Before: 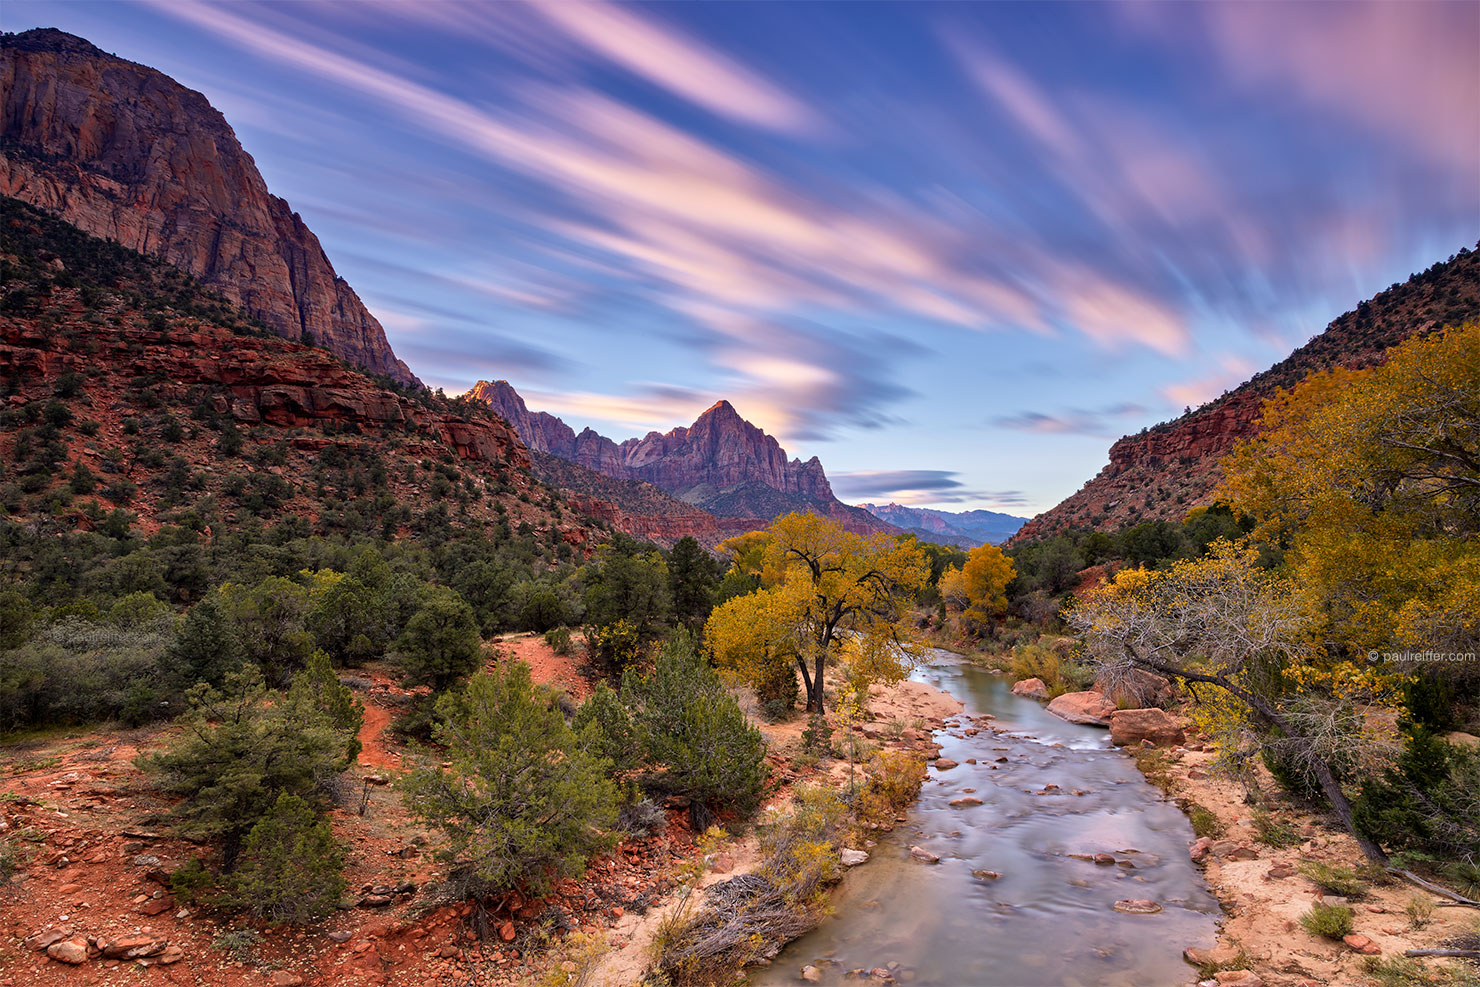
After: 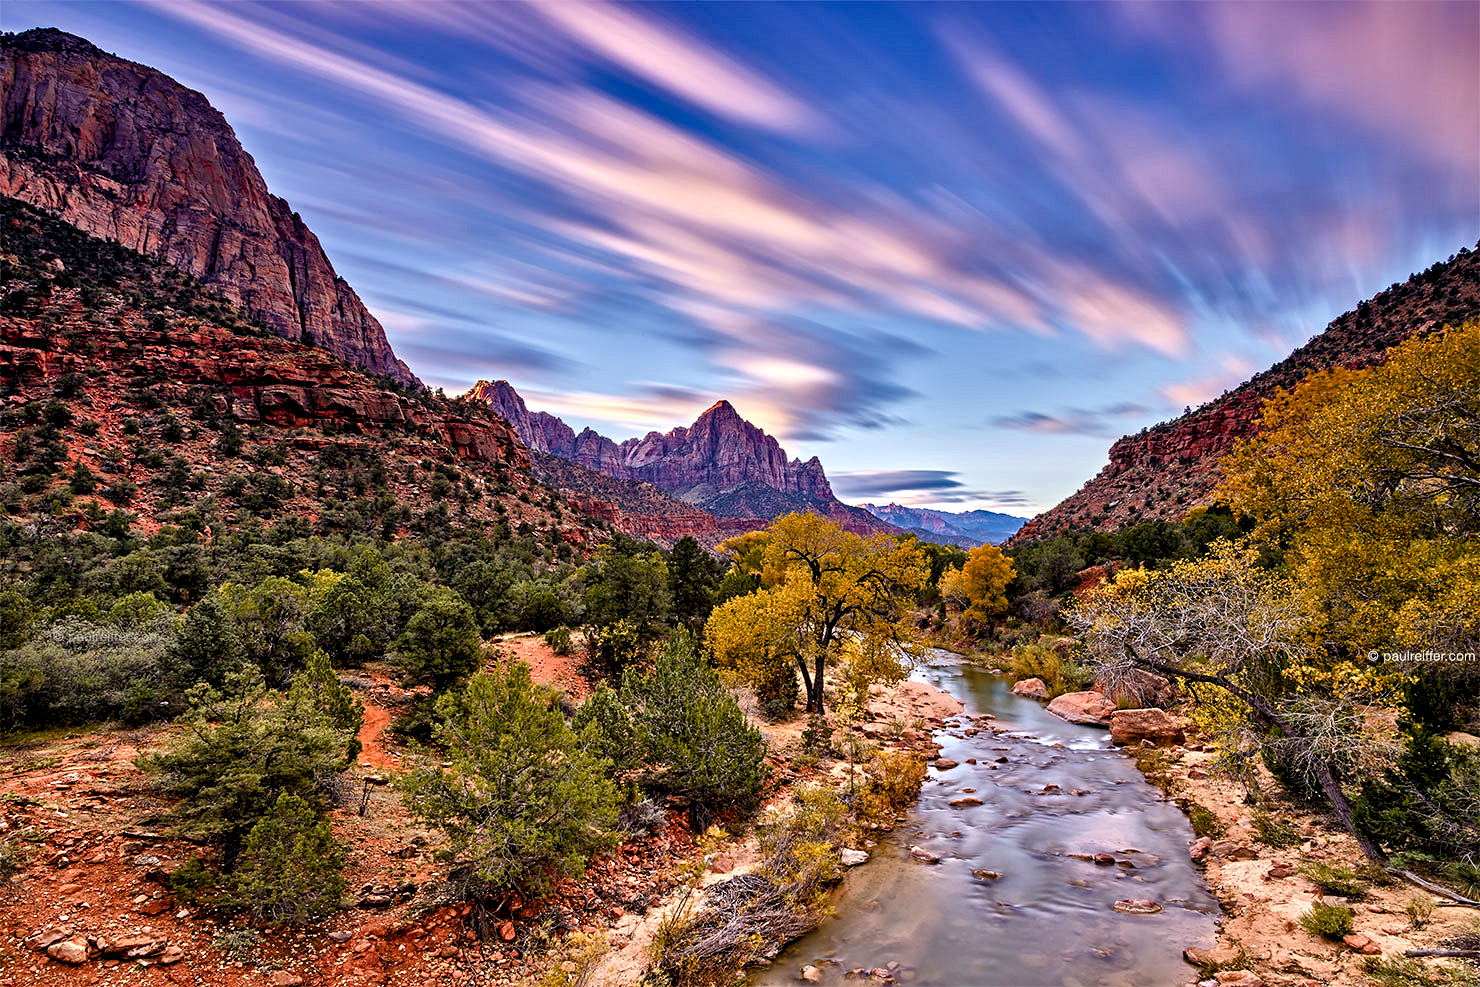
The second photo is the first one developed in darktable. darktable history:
color balance rgb: perceptual saturation grading › global saturation 20%, perceptual saturation grading › highlights -24.962%, perceptual saturation grading › shadows 25.695%, global vibrance 20%
contrast equalizer: octaves 7, y [[0.5, 0.542, 0.583, 0.625, 0.667, 0.708], [0.5 ×6], [0.5 ×6], [0 ×6], [0 ×6]]
shadows and highlights: radius 133.4, soften with gaussian
